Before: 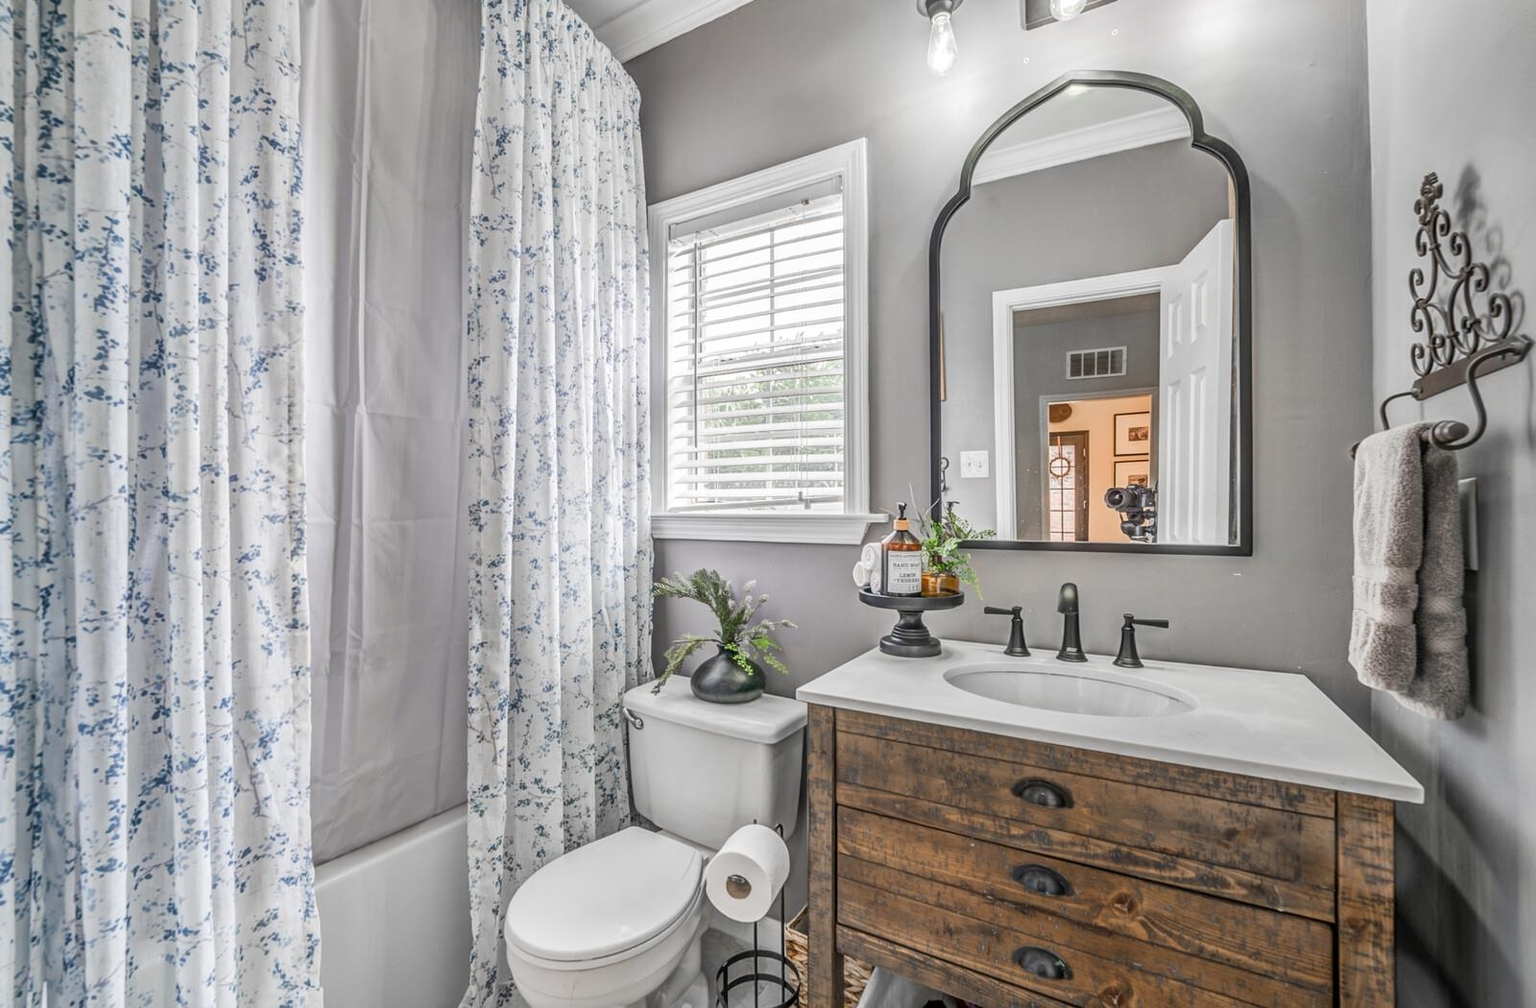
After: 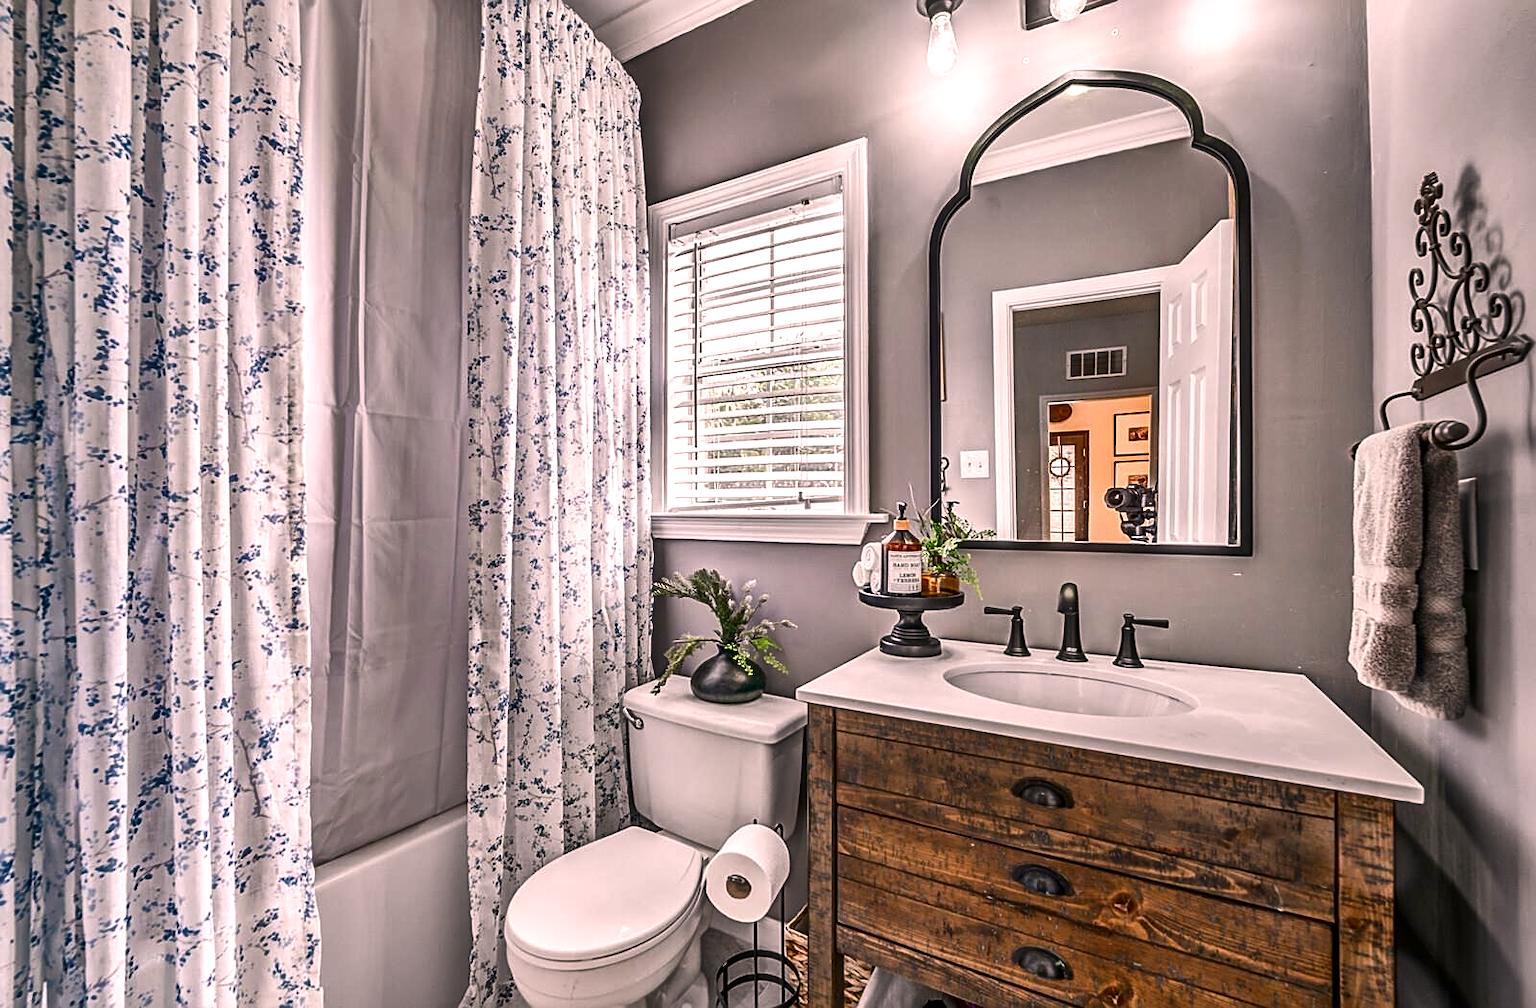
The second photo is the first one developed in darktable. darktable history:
exposure: exposure 0.37 EV, compensate highlight preservation false
shadows and highlights: shadows 52.47, highlights color adjustment 77.62%, soften with gaussian
contrast brightness saturation: contrast 0.1, brightness -0.278, saturation 0.138
color correction: highlights a* 12.77, highlights b* 5.61
sharpen: on, module defaults
